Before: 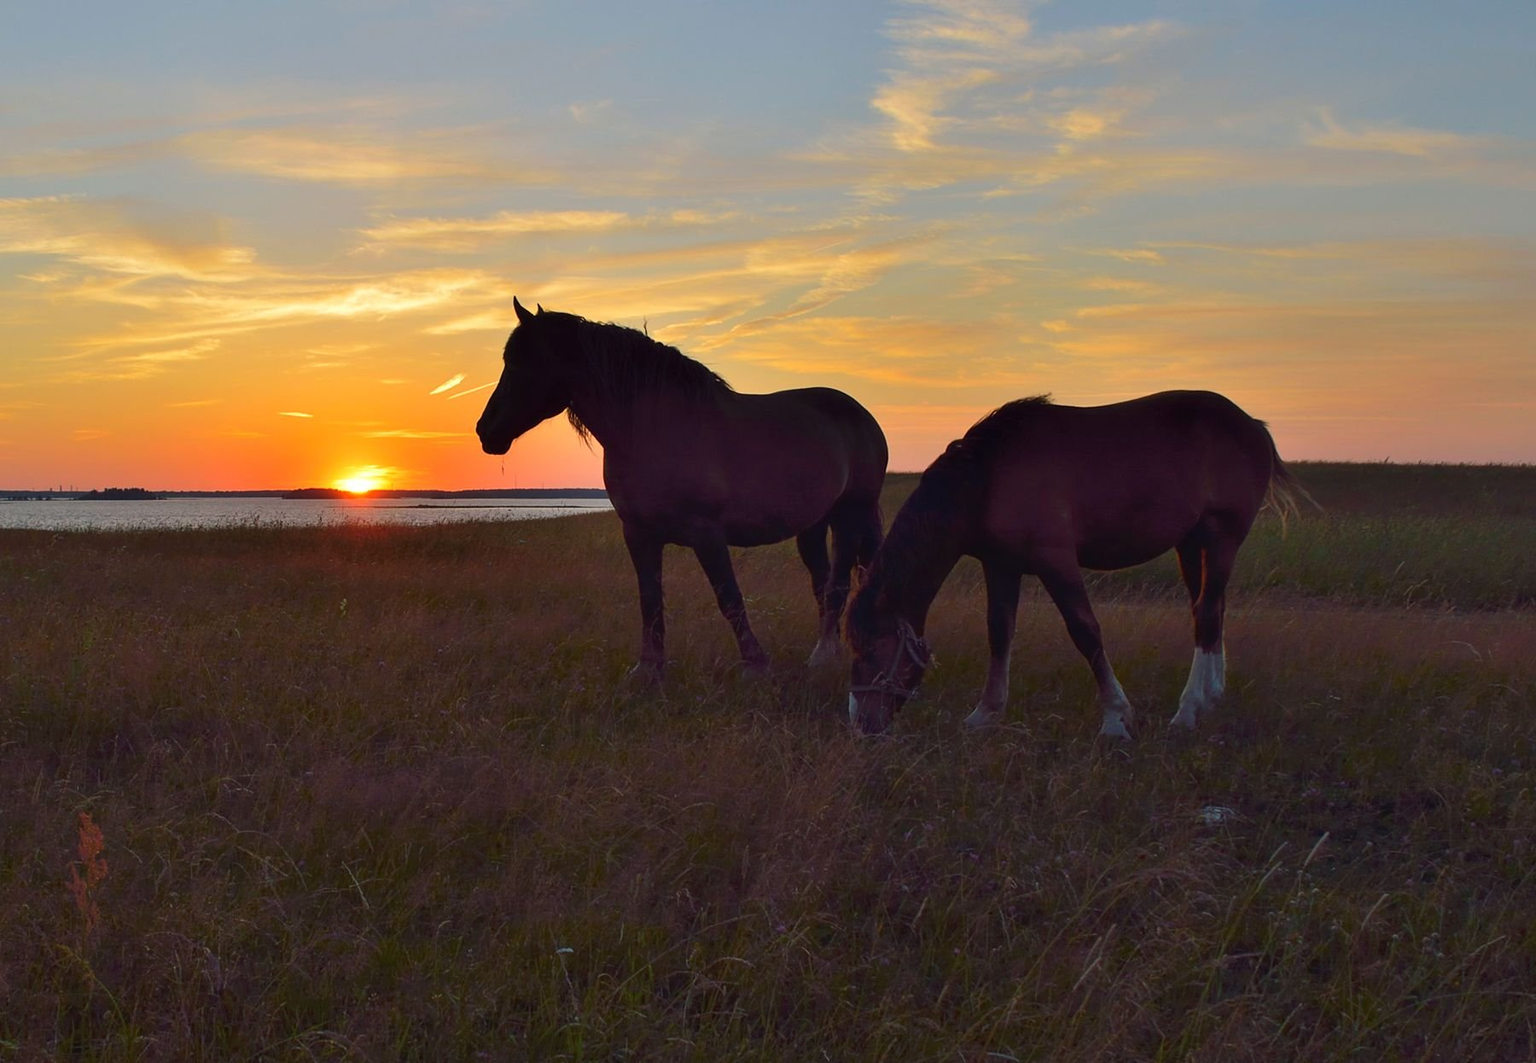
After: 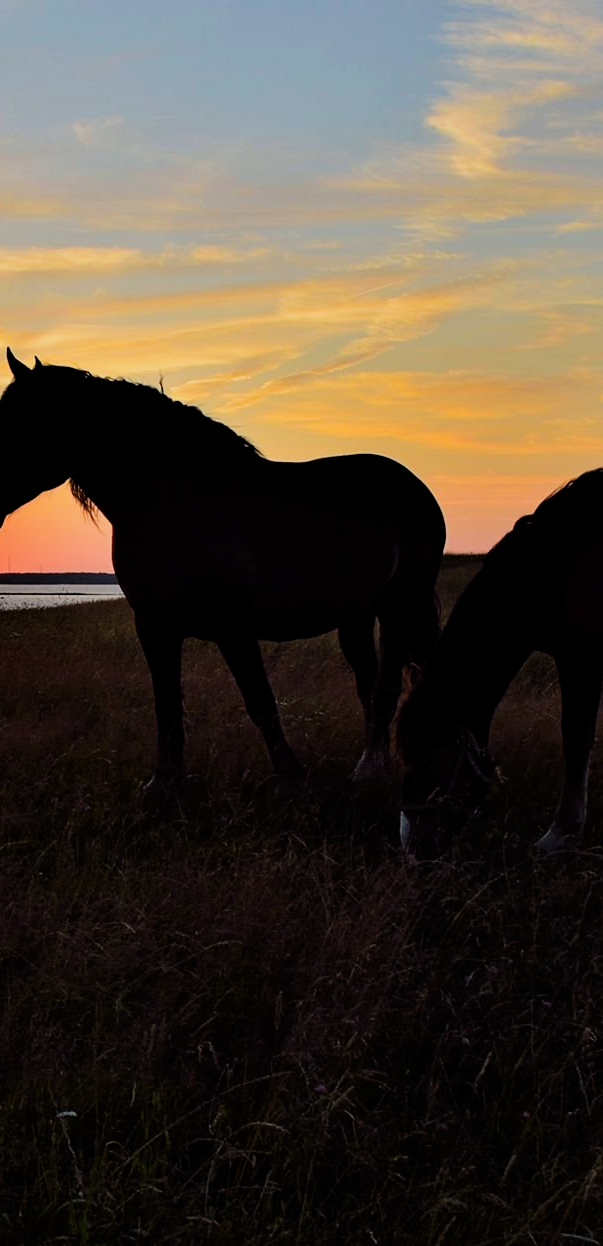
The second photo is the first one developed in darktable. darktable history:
crop: left 33.089%, right 33.368%
filmic rgb: black relative exposure -5.04 EV, white relative exposure 3.97 EV, hardness 2.89, contrast 1.3, highlights saturation mix -30.62%
haze removal: compatibility mode true, adaptive false
